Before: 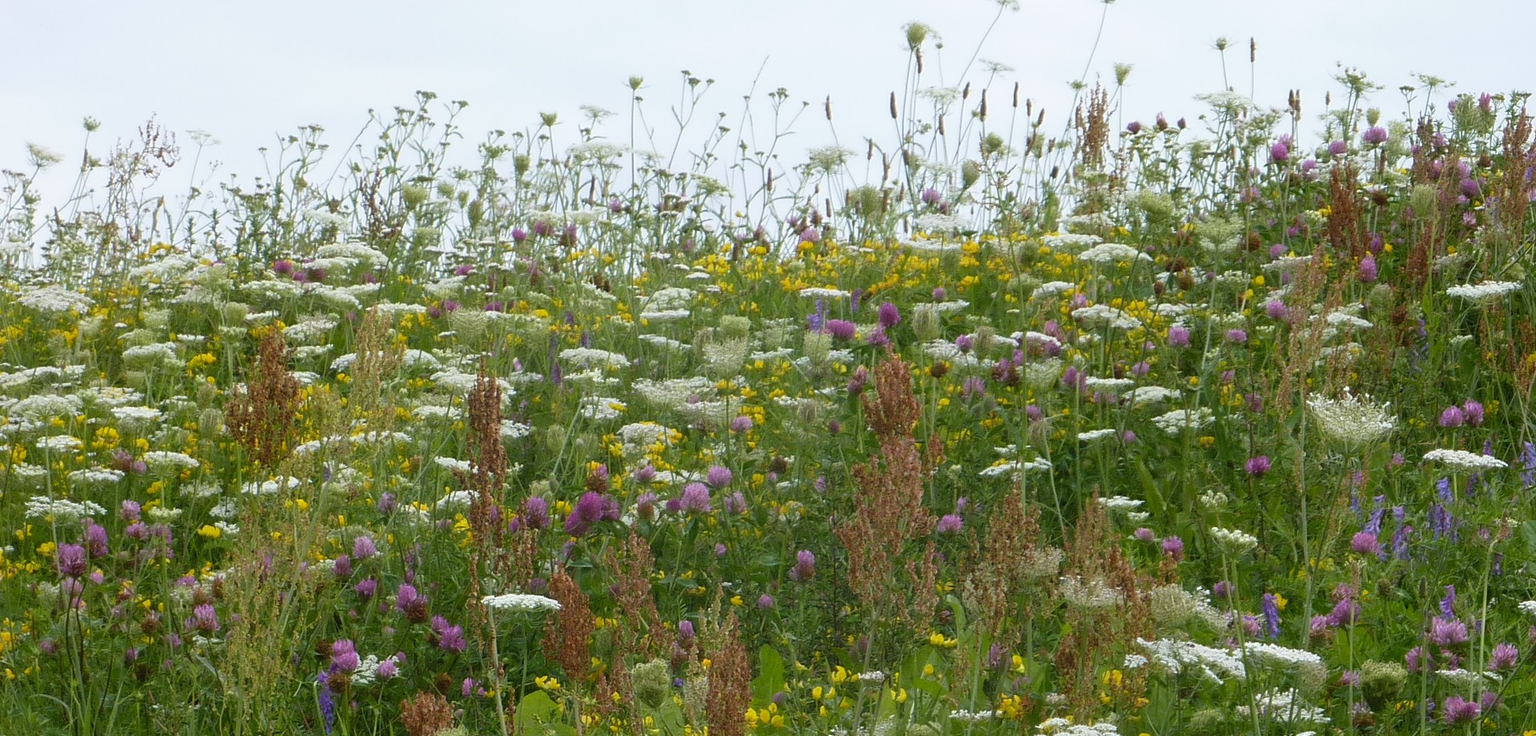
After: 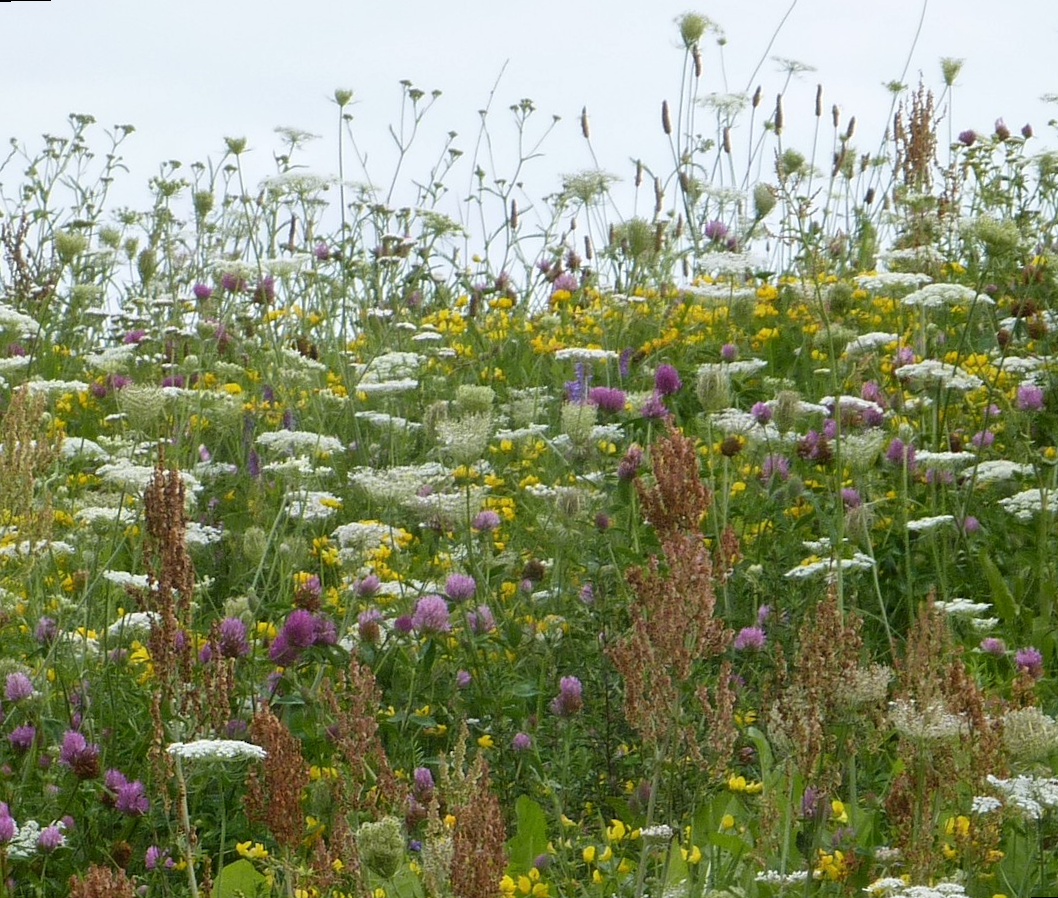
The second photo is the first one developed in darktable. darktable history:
local contrast: mode bilateral grid, contrast 20, coarseness 50, detail 120%, midtone range 0.2
crop and rotate: left 22.516%, right 21.234%
rotate and perspective: rotation -1.42°, crop left 0.016, crop right 0.984, crop top 0.035, crop bottom 0.965
